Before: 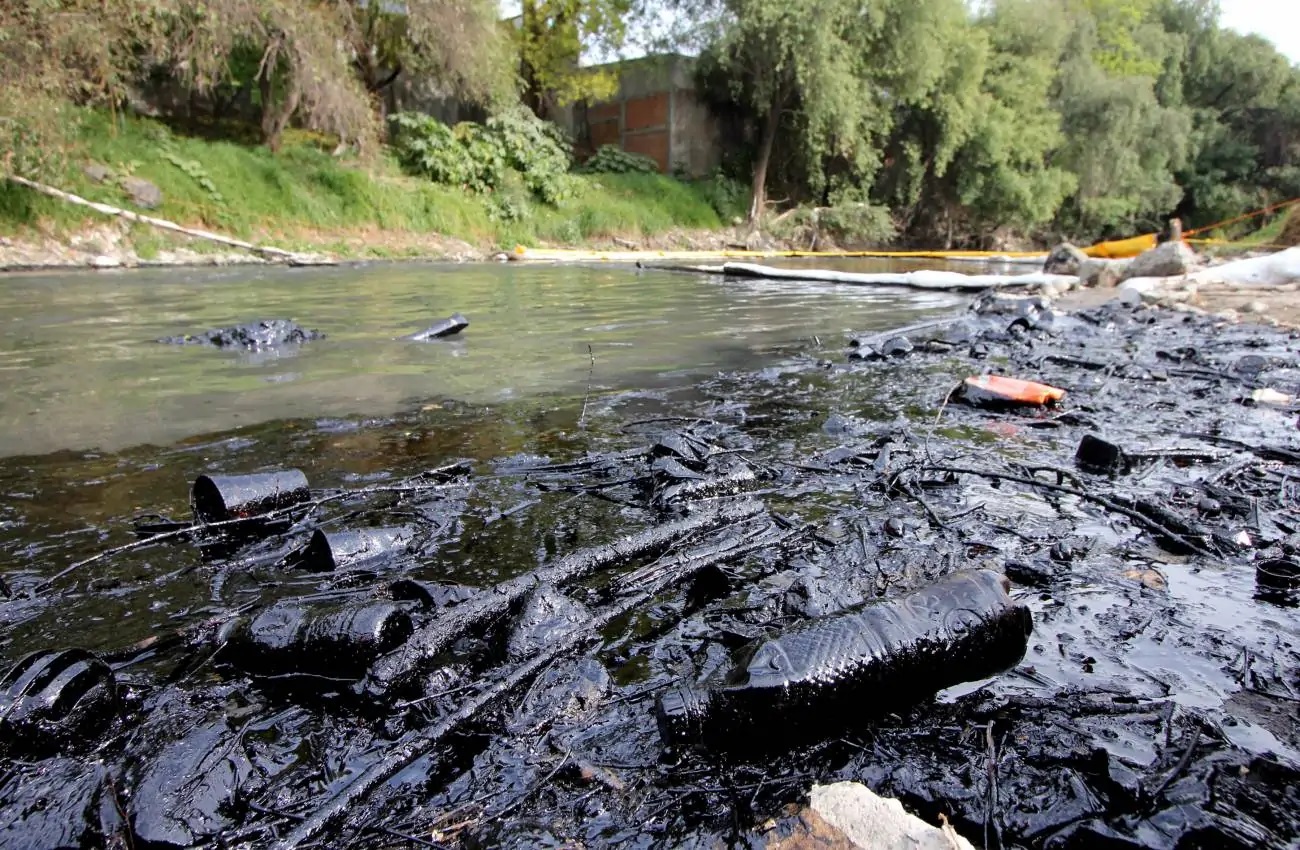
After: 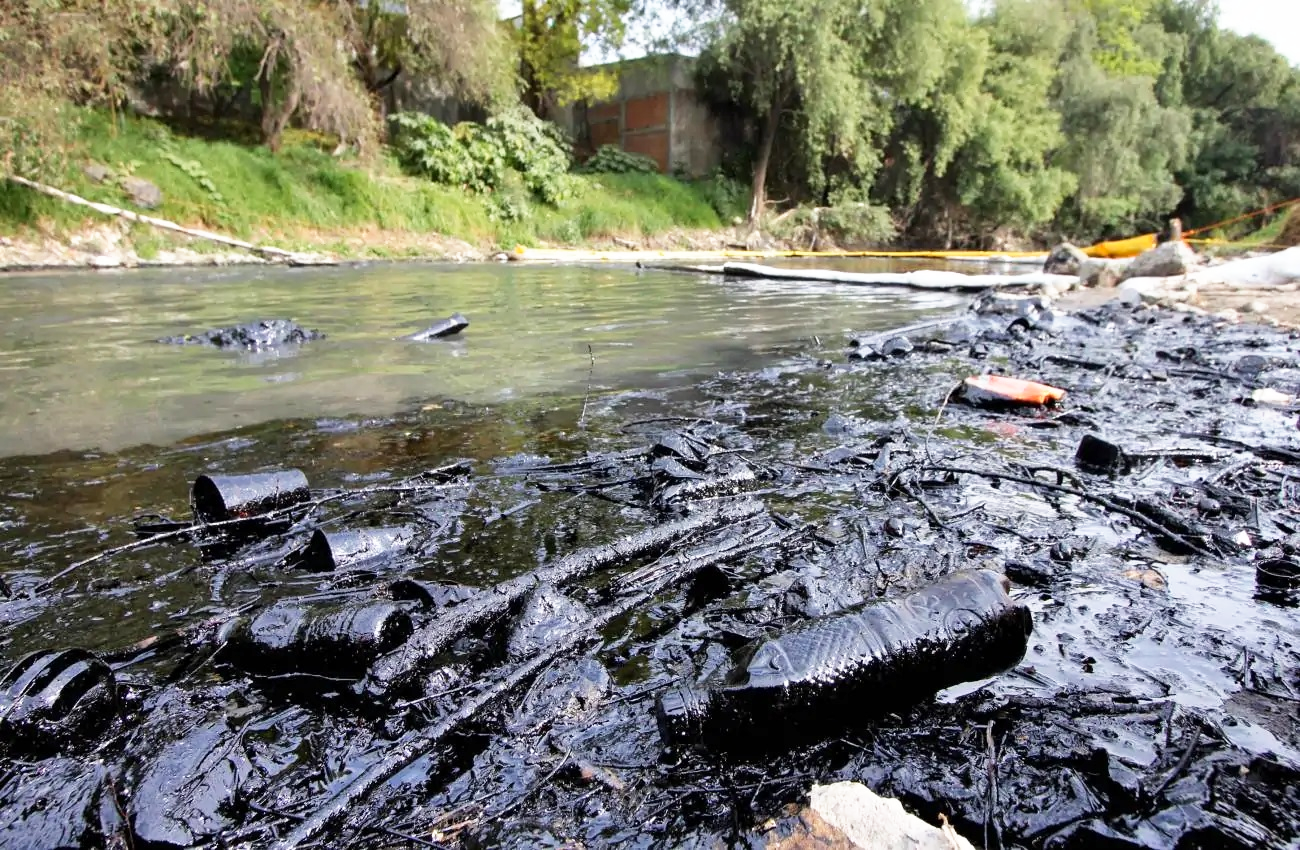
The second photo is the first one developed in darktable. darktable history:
base curve: curves: ch0 [(0, 0) (0.688, 0.865) (1, 1)], preserve colors none
shadows and highlights: low approximation 0.01, soften with gaussian
